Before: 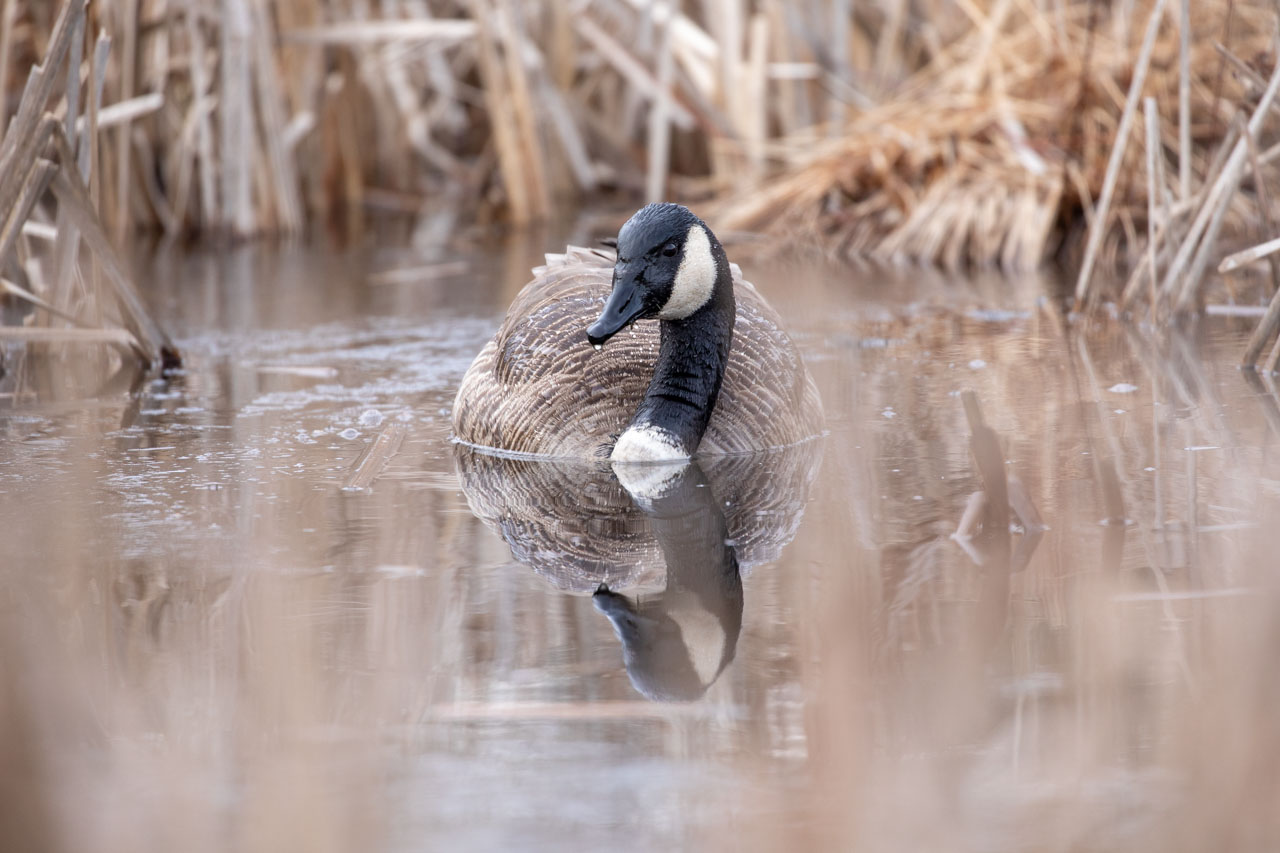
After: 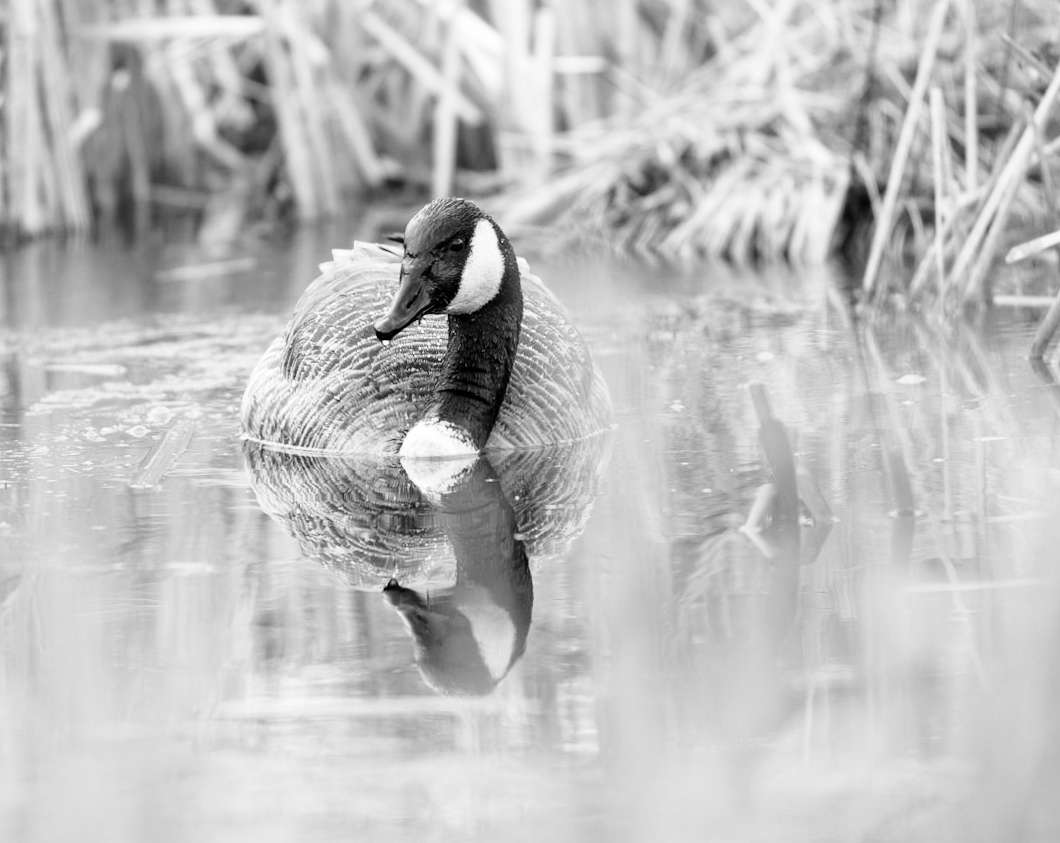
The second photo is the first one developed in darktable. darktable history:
white balance: emerald 1
crop: left 16.145%
base curve: curves: ch0 [(0, 0) (0.028, 0.03) (0.121, 0.232) (0.46, 0.748) (0.859, 0.968) (1, 1)], preserve colors none
rgb levels: mode RGB, independent channels, levels [[0, 0.5, 1], [0, 0.521, 1], [0, 0.536, 1]]
rotate and perspective: rotation -0.45°, automatic cropping original format, crop left 0.008, crop right 0.992, crop top 0.012, crop bottom 0.988
monochrome: on, module defaults
